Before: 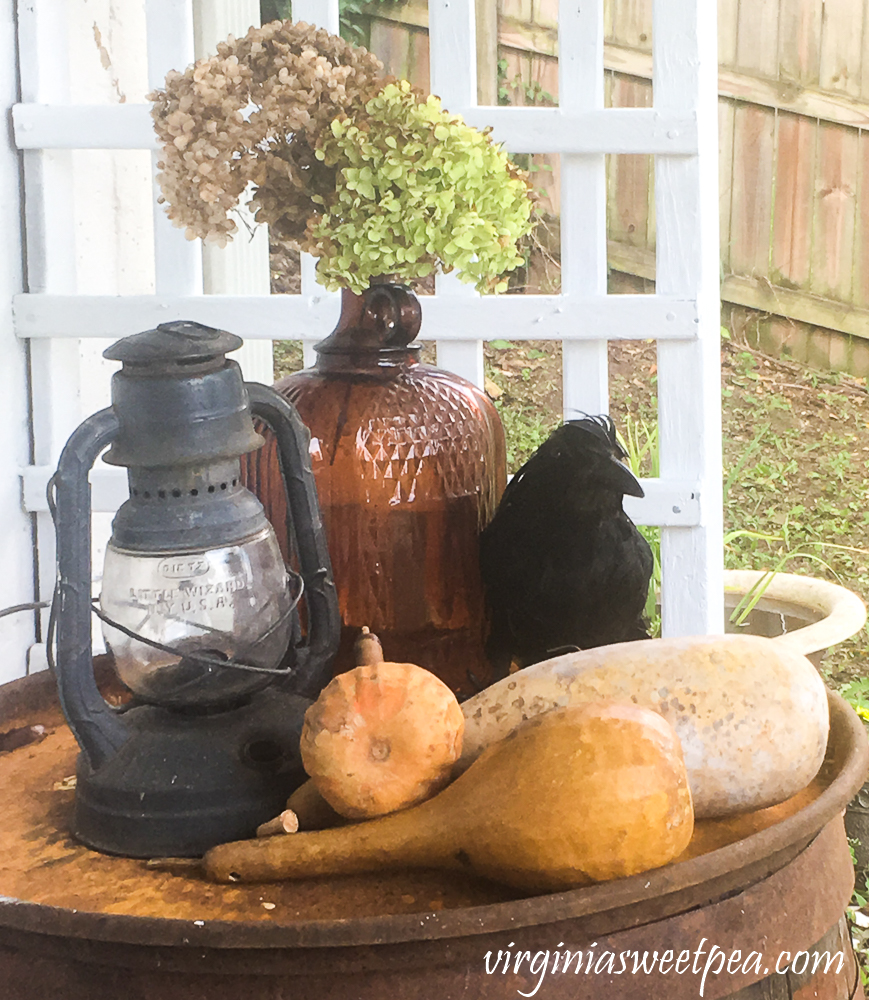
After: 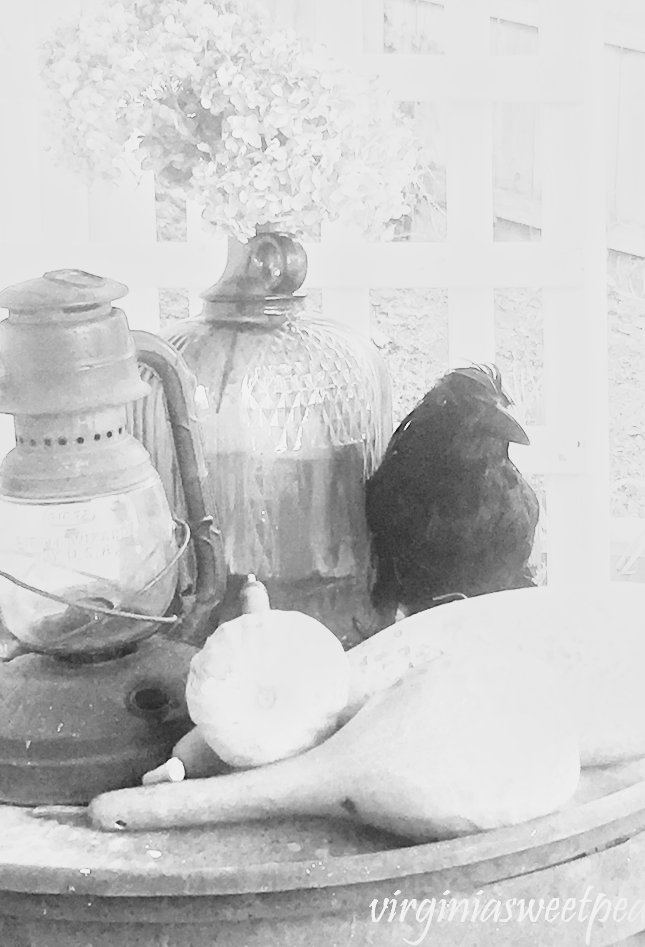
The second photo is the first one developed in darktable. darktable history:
white balance: red 4.26, blue 1.802
monochrome: a 26.22, b 42.67, size 0.8
sigmoid: contrast 1.7, skew -0.2, preserve hue 0%, red attenuation 0.1, red rotation 0.035, green attenuation 0.1, green rotation -0.017, blue attenuation 0.15, blue rotation -0.052, base primaries Rec2020
crop and rotate: left 13.15%, top 5.251%, right 12.609%
